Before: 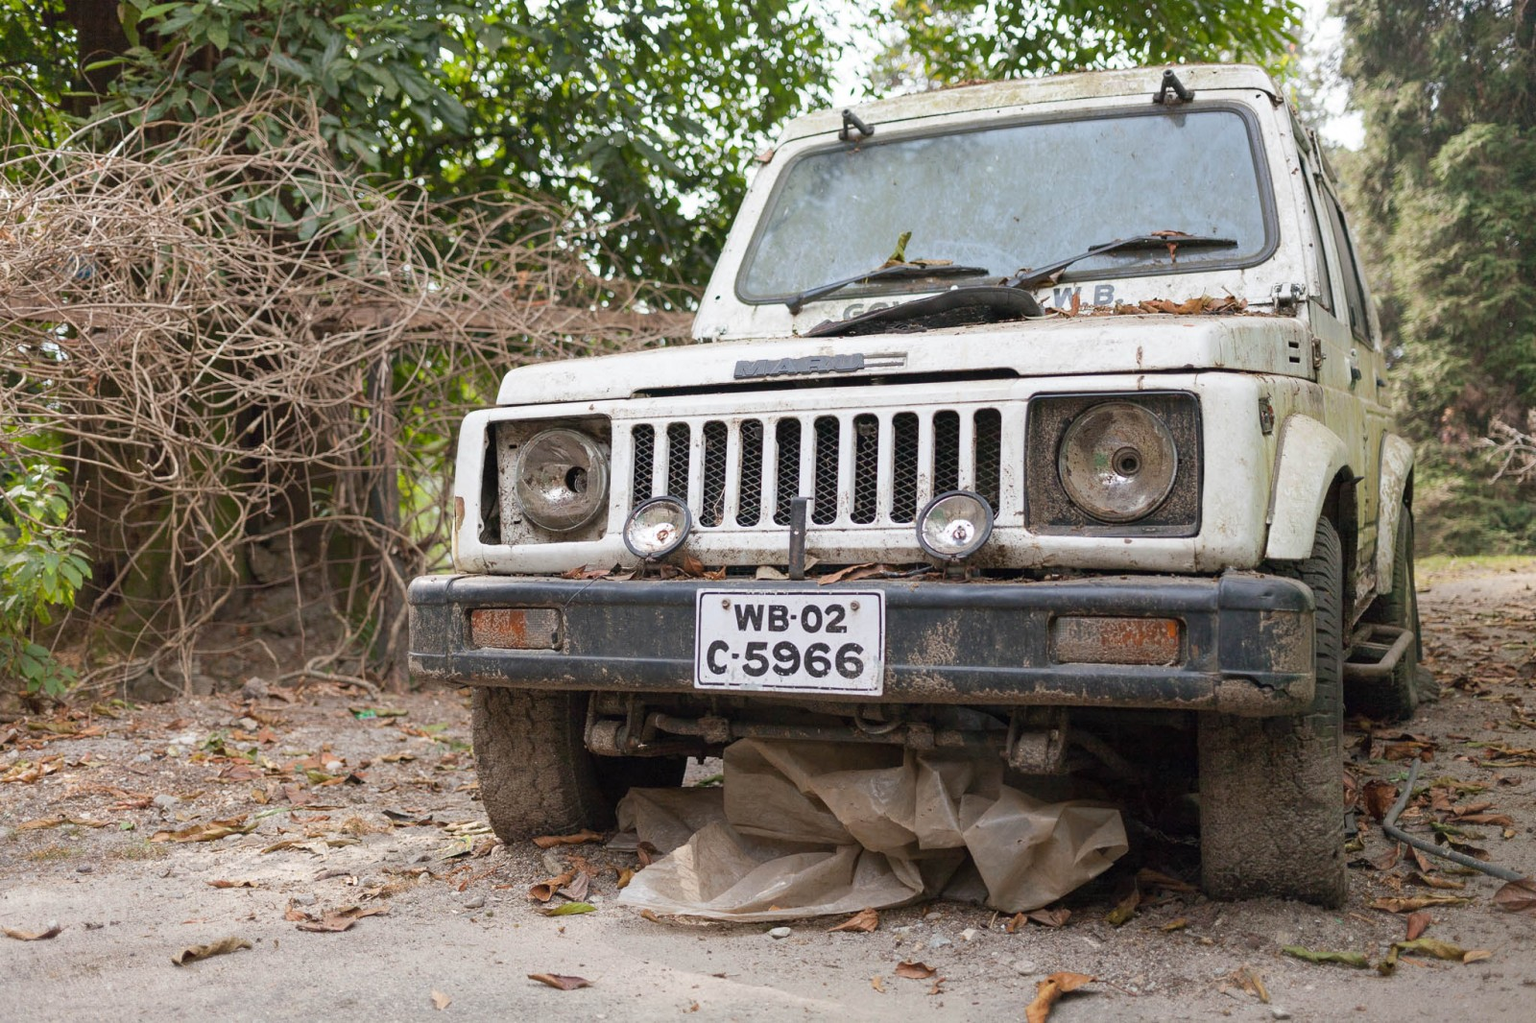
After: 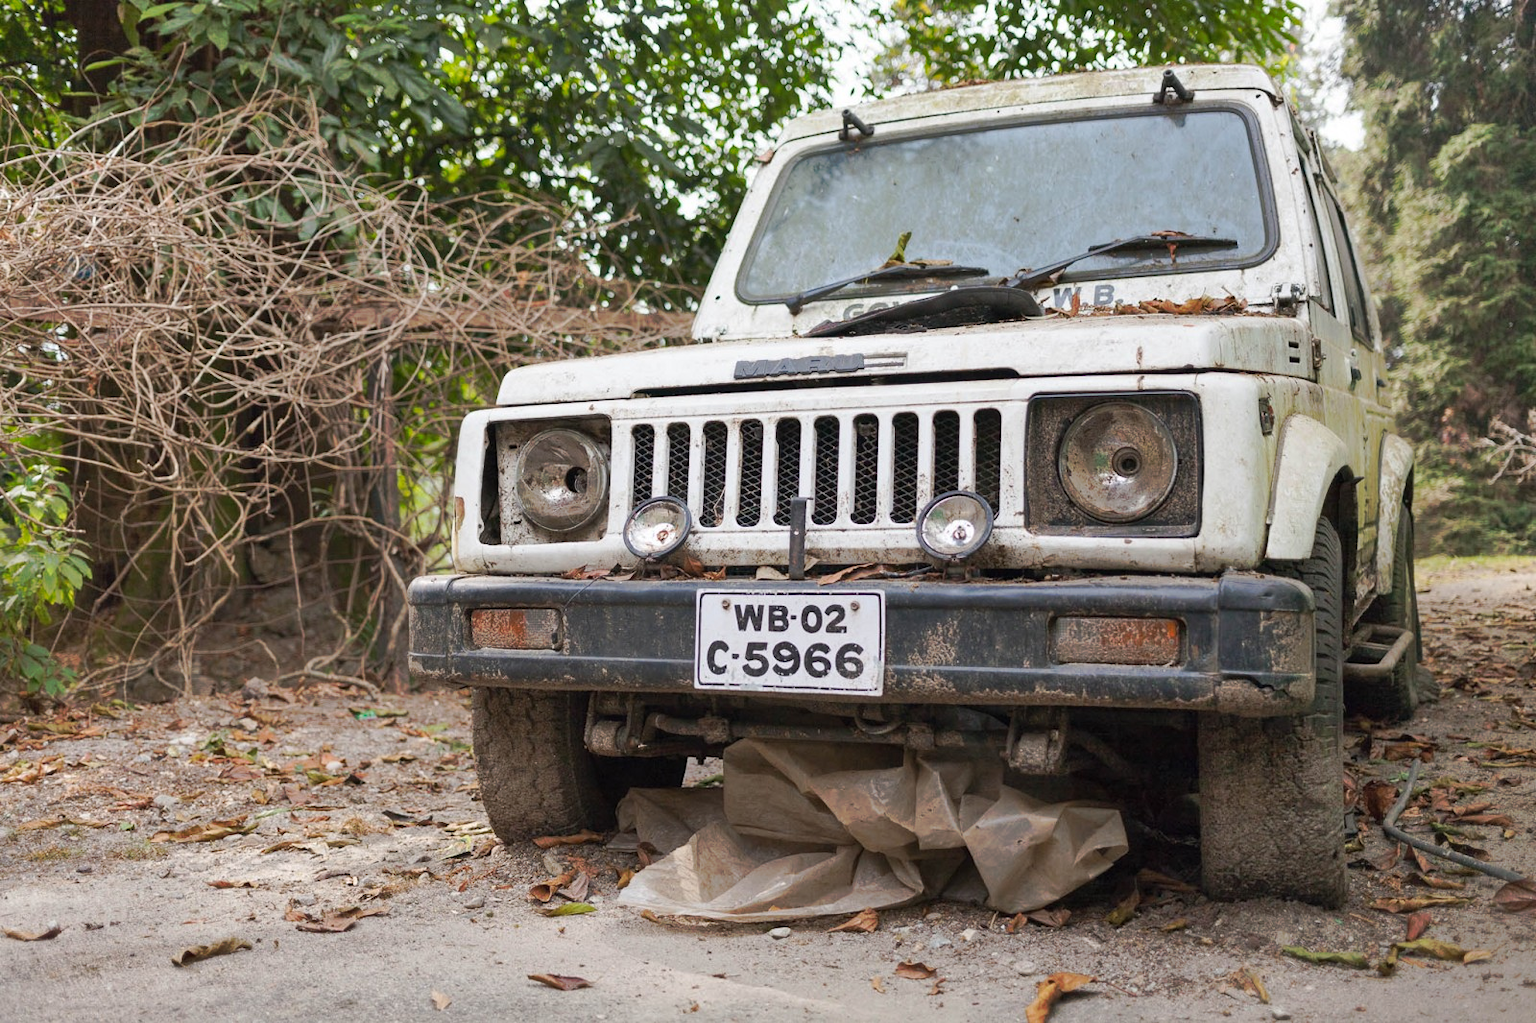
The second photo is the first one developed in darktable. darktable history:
tone curve: curves: ch0 [(0, 0) (0.003, 0.003) (0.011, 0.011) (0.025, 0.024) (0.044, 0.042) (0.069, 0.066) (0.1, 0.095) (0.136, 0.129) (0.177, 0.169) (0.224, 0.214) (0.277, 0.264) (0.335, 0.319) (0.399, 0.38) (0.468, 0.446) (0.543, 0.558) (0.623, 0.636) (0.709, 0.719) (0.801, 0.807) (0.898, 0.901) (1, 1)], preserve colors none
shadows and highlights: soften with gaussian
